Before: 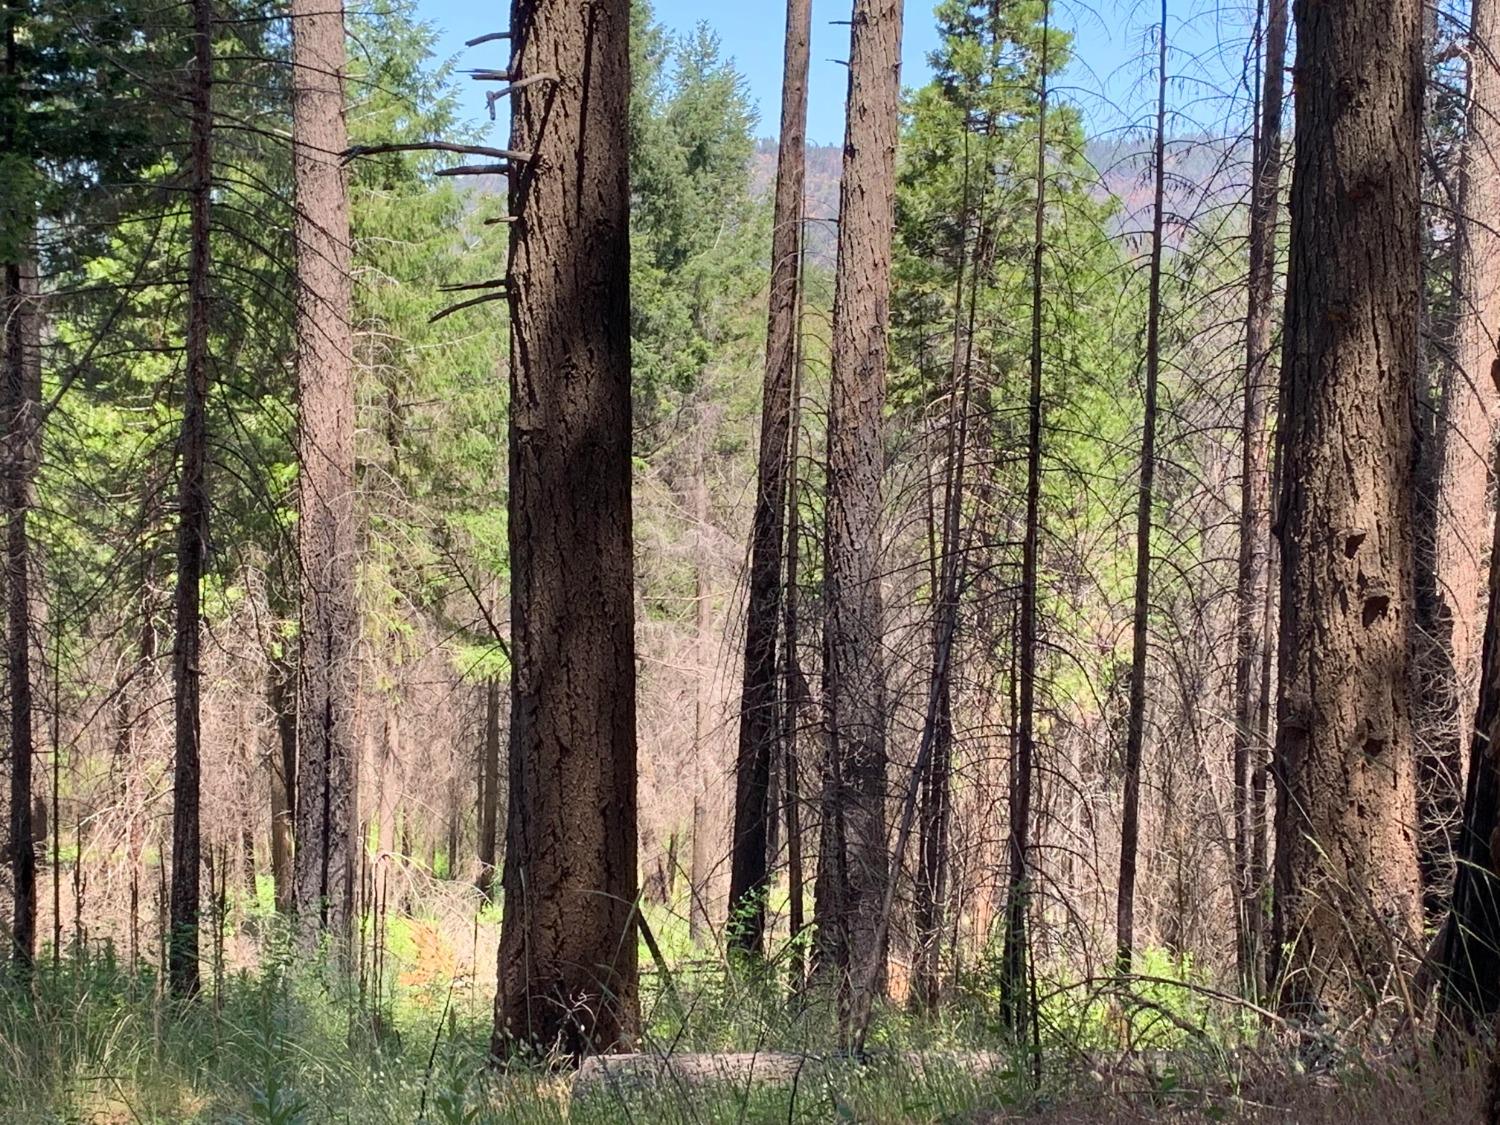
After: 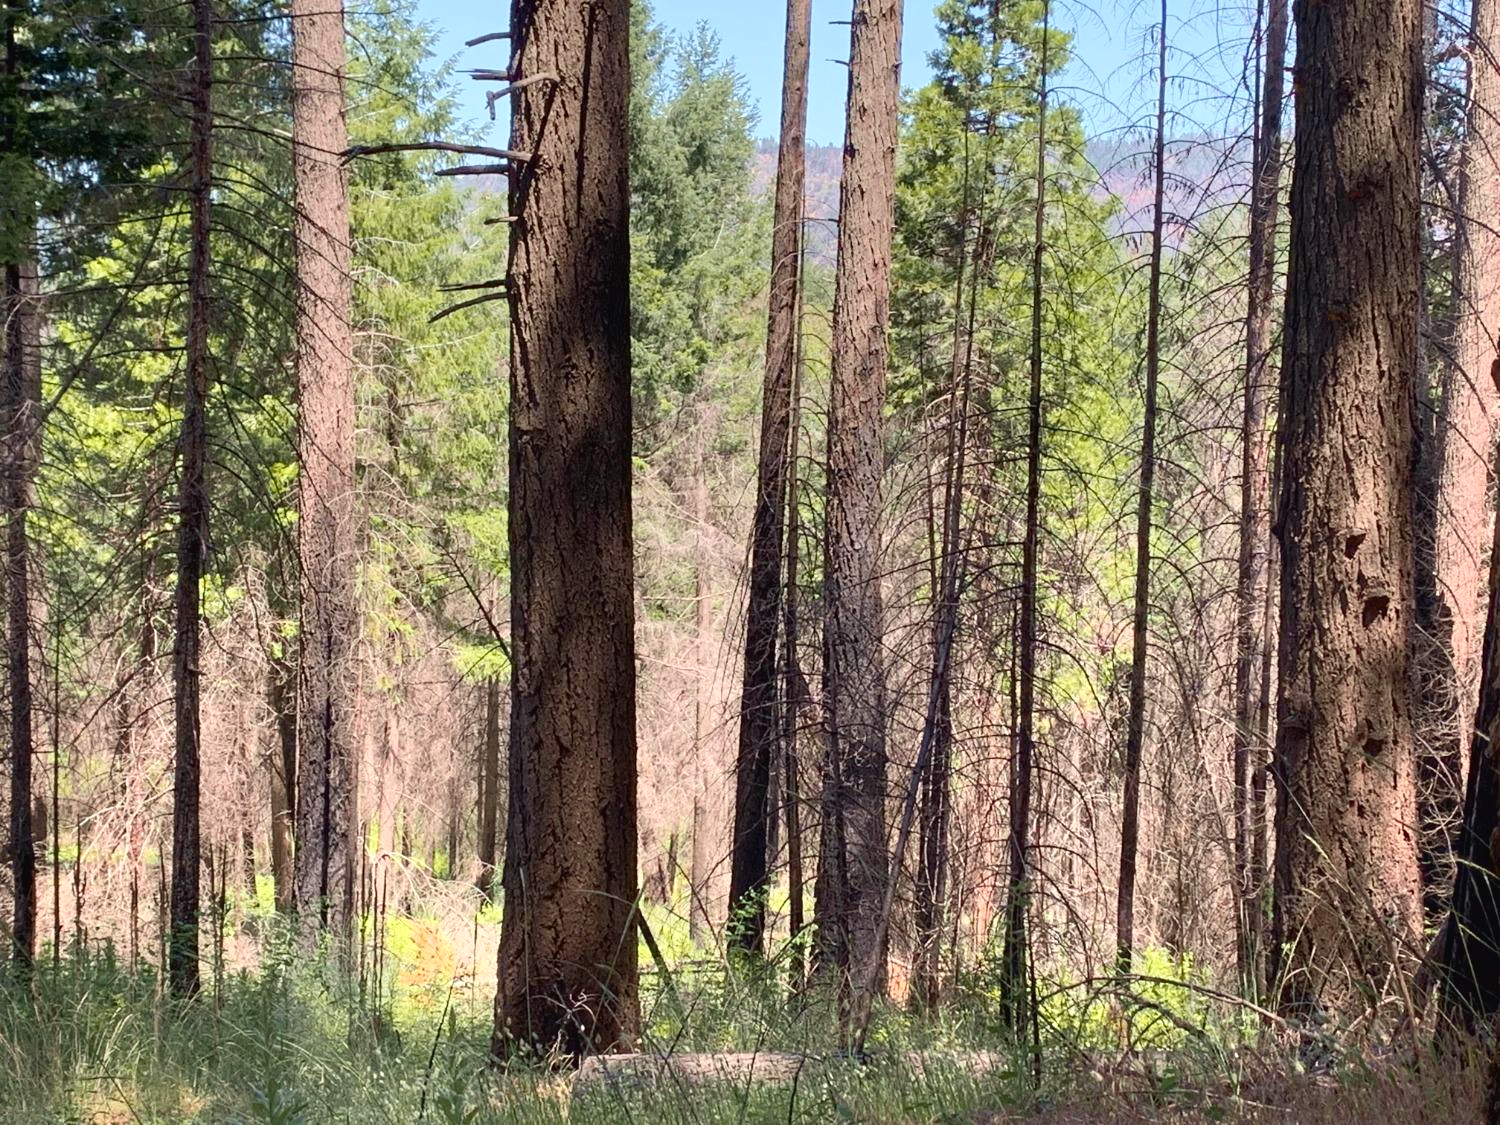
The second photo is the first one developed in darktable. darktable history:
exposure: black level correction 0.002, exposure 0.15 EV, compensate highlight preservation false
tone curve: curves: ch0 [(0, 0.024) (0.119, 0.146) (0.474, 0.485) (0.718, 0.739) (0.817, 0.839) (1, 0.998)]; ch1 [(0, 0) (0.377, 0.416) (0.439, 0.451) (0.477, 0.477) (0.501, 0.503) (0.538, 0.544) (0.58, 0.602) (0.664, 0.676) (0.783, 0.804) (1, 1)]; ch2 [(0, 0) (0.38, 0.405) (0.463, 0.456) (0.498, 0.497) (0.524, 0.535) (0.578, 0.576) (0.648, 0.665) (1, 1)], color space Lab, independent channels, preserve colors none
